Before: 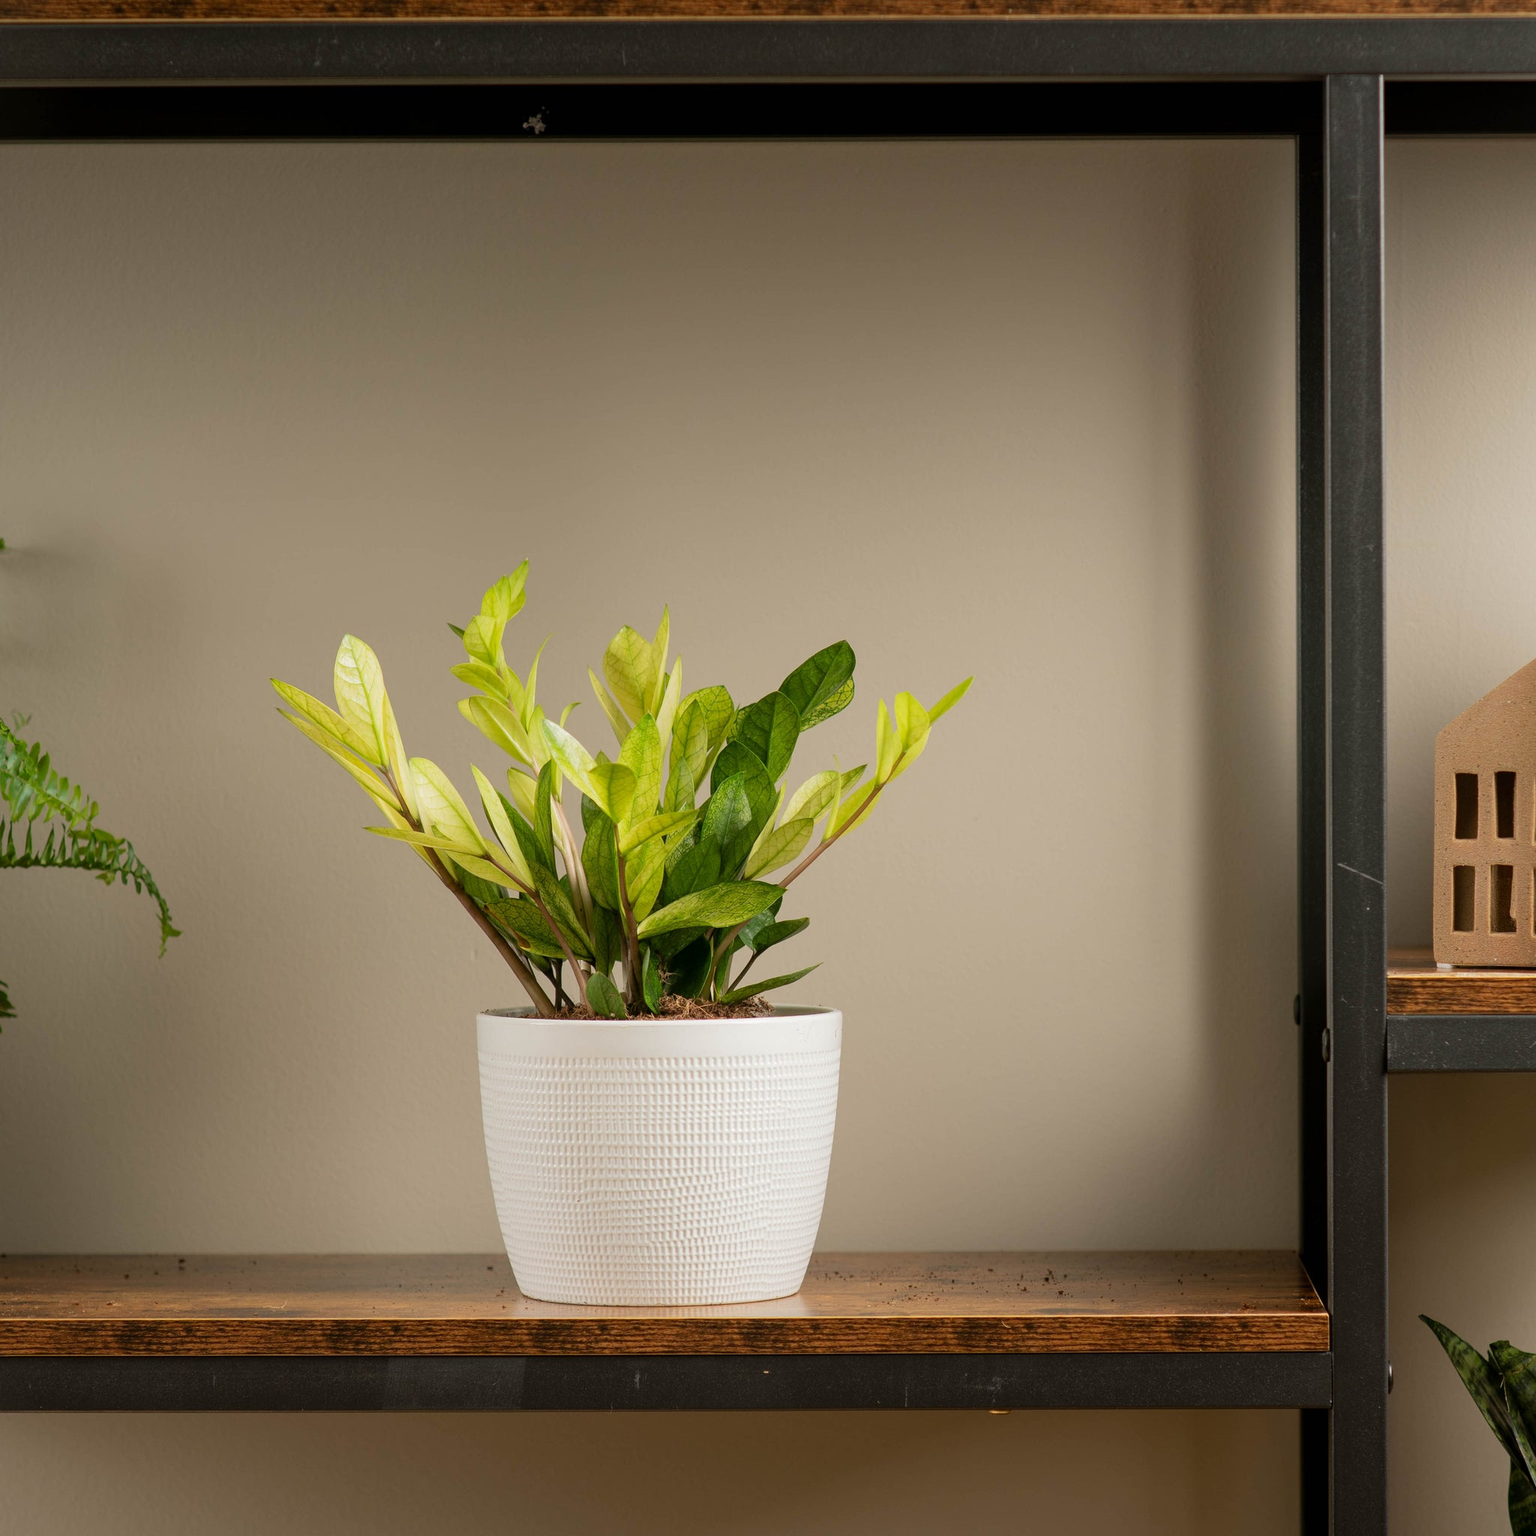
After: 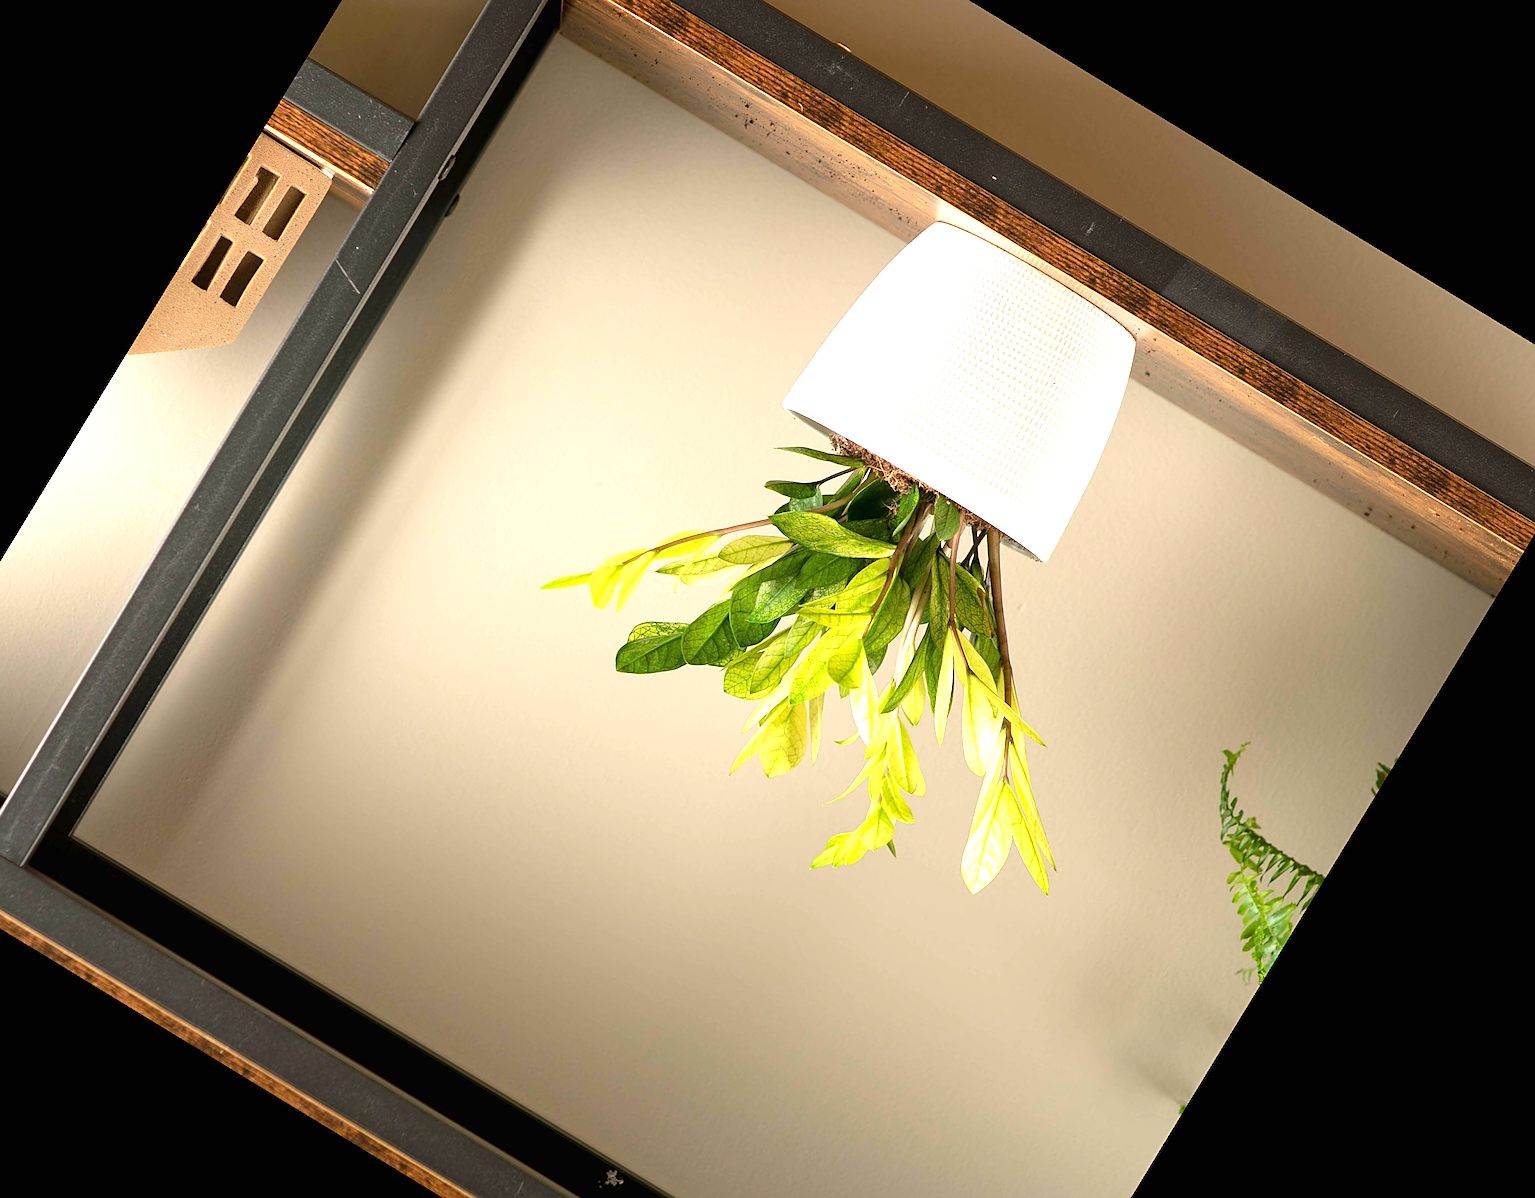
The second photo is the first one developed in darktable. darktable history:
sharpen: on, module defaults
exposure: black level correction 0, exposure 1.2 EV, compensate highlight preservation false
crop and rotate: angle 148.68°, left 9.111%, top 15.603%, right 4.588%, bottom 17.041%
